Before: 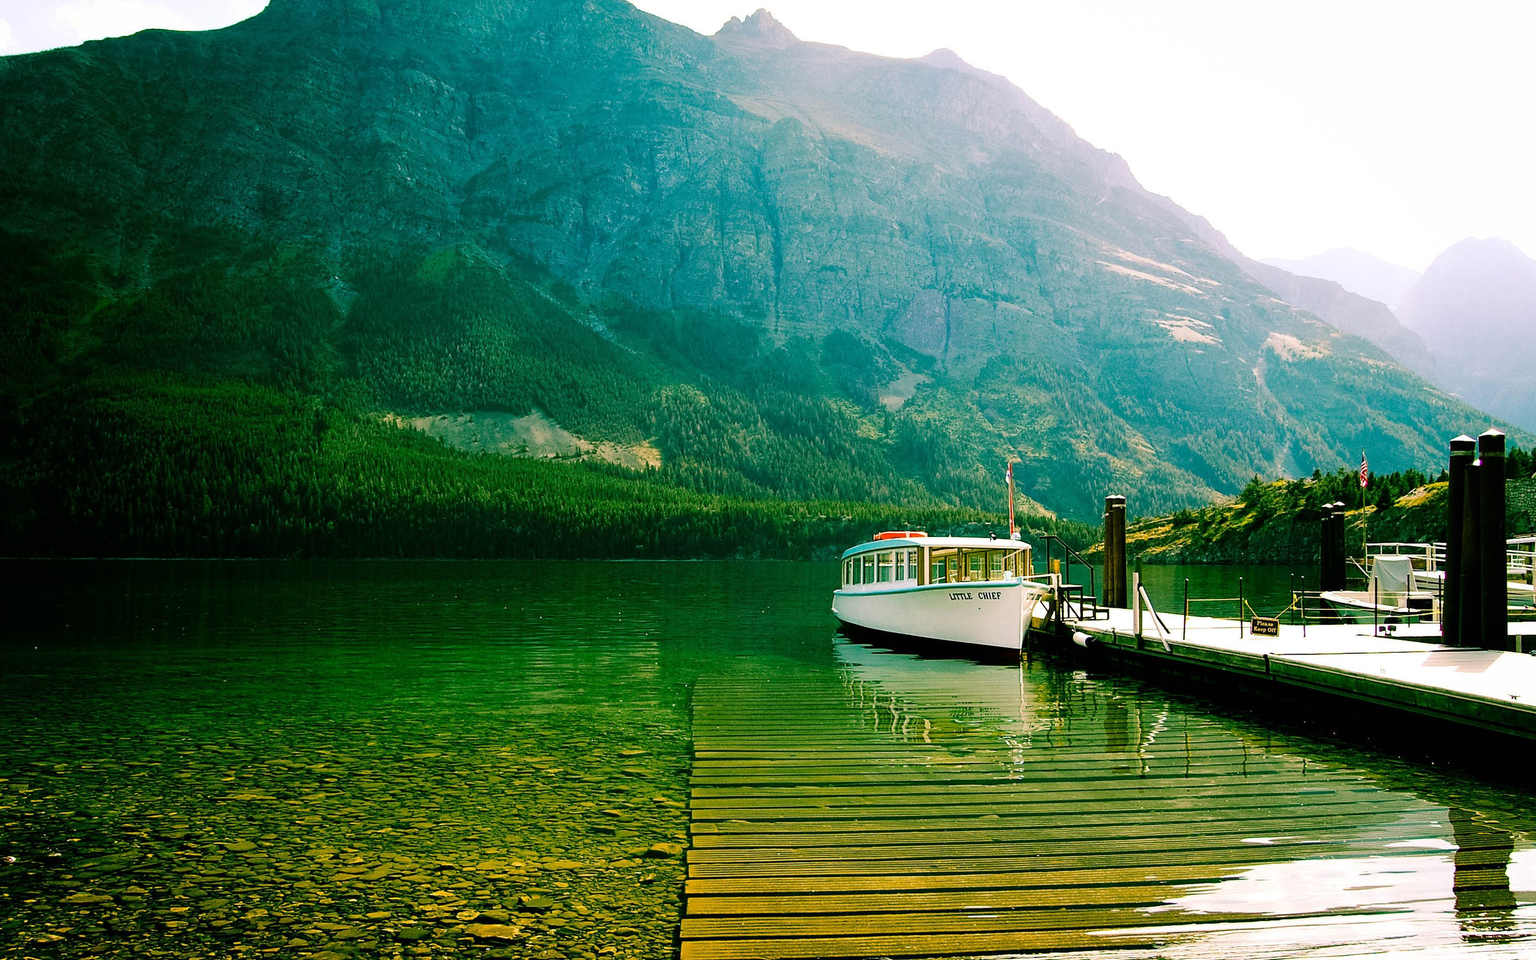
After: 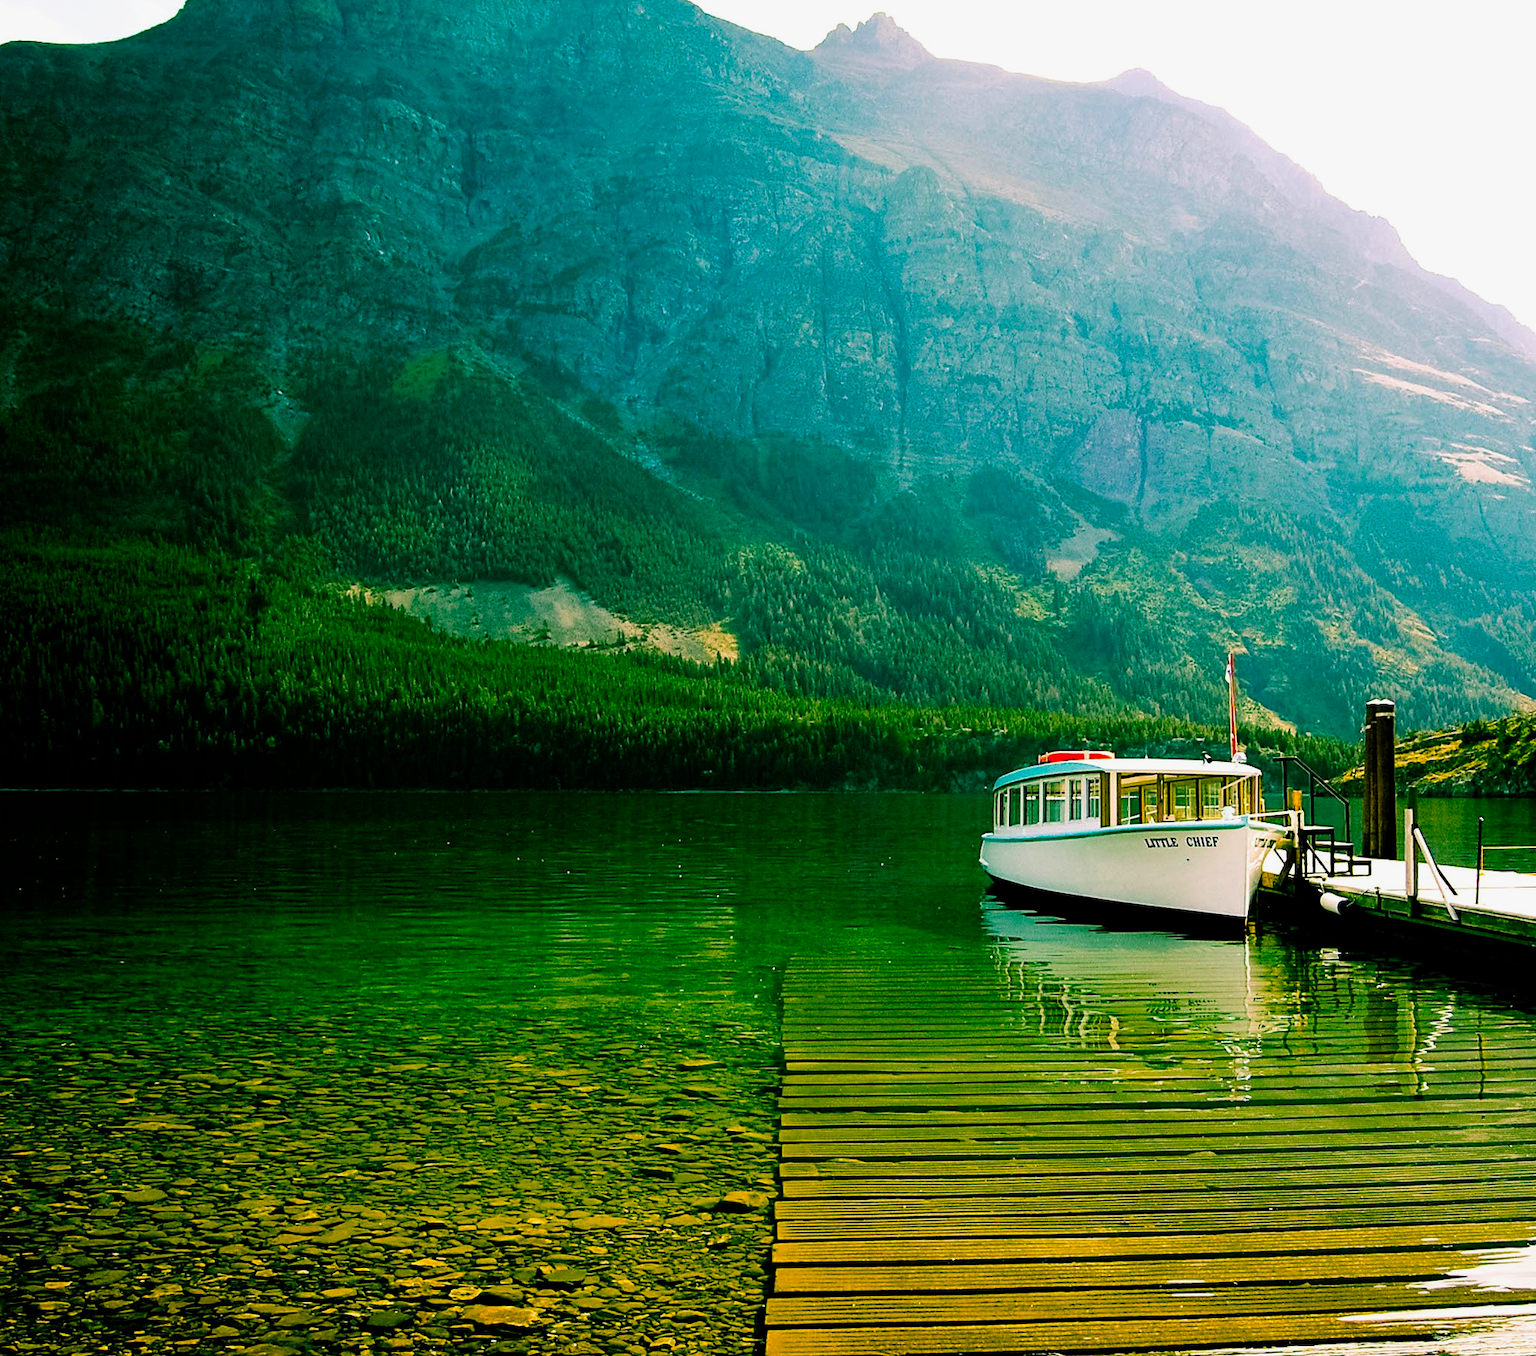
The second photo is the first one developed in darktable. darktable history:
filmic rgb: black relative exposure -12 EV, white relative exposure 2.8 EV, threshold 3 EV, target black luminance 0%, hardness 8.06, latitude 70.41%, contrast 1.14, highlights saturation mix 10%, shadows ↔ highlights balance -0.388%, color science v4 (2020), iterations of high-quality reconstruction 10, contrast in shadows soft, contrast in highlights soft, enable highlight reconstruction true
crop and rotate: left 9.061%, right 20.142%
